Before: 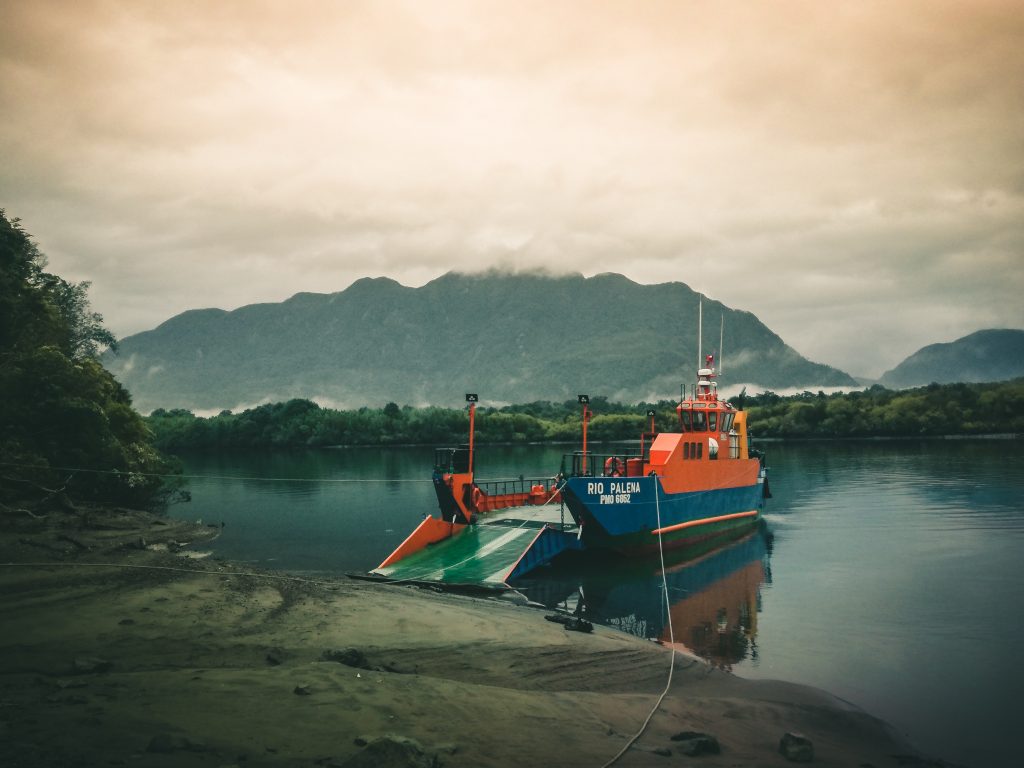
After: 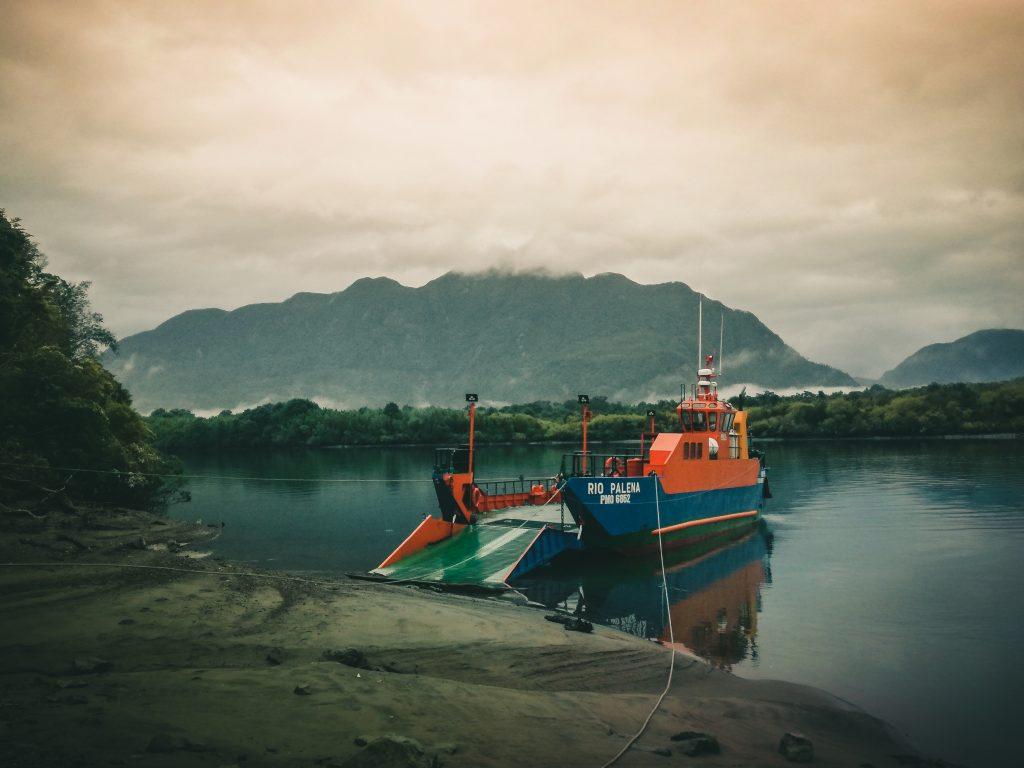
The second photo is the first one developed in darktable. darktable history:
exposure: black level correction 0.001, exposure -0.124 EV, compensate highlight preservation false
